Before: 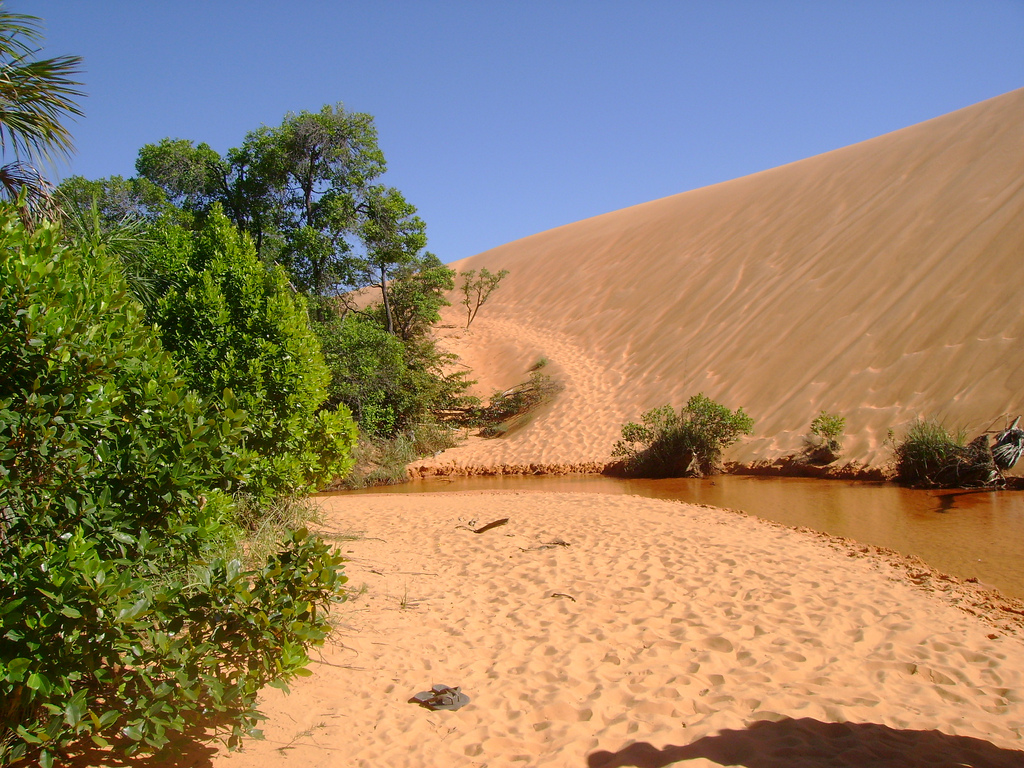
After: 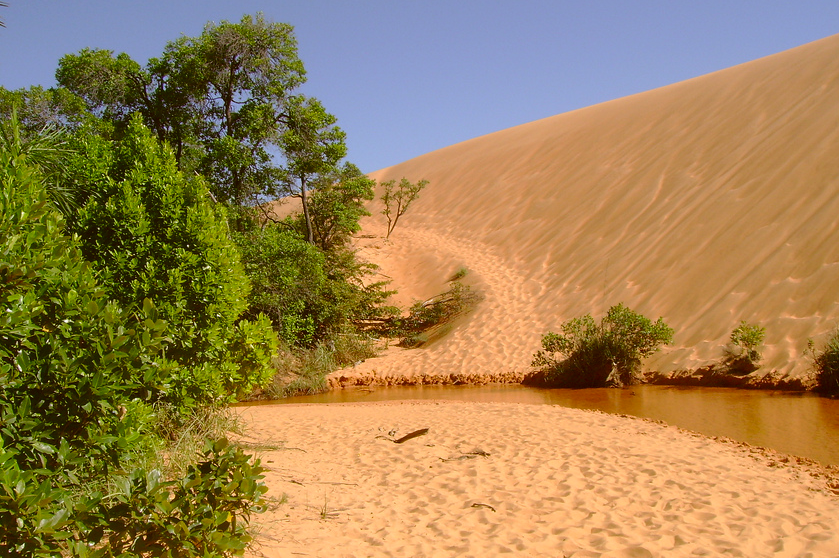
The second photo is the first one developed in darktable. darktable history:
color correction: highlights a* -0.482, highlights b* 0.161, shadows a* 4.66, shadows b* 20.72
crop: left 7.856%, top 11.836%, right 10.12%, bottom 15.387%
